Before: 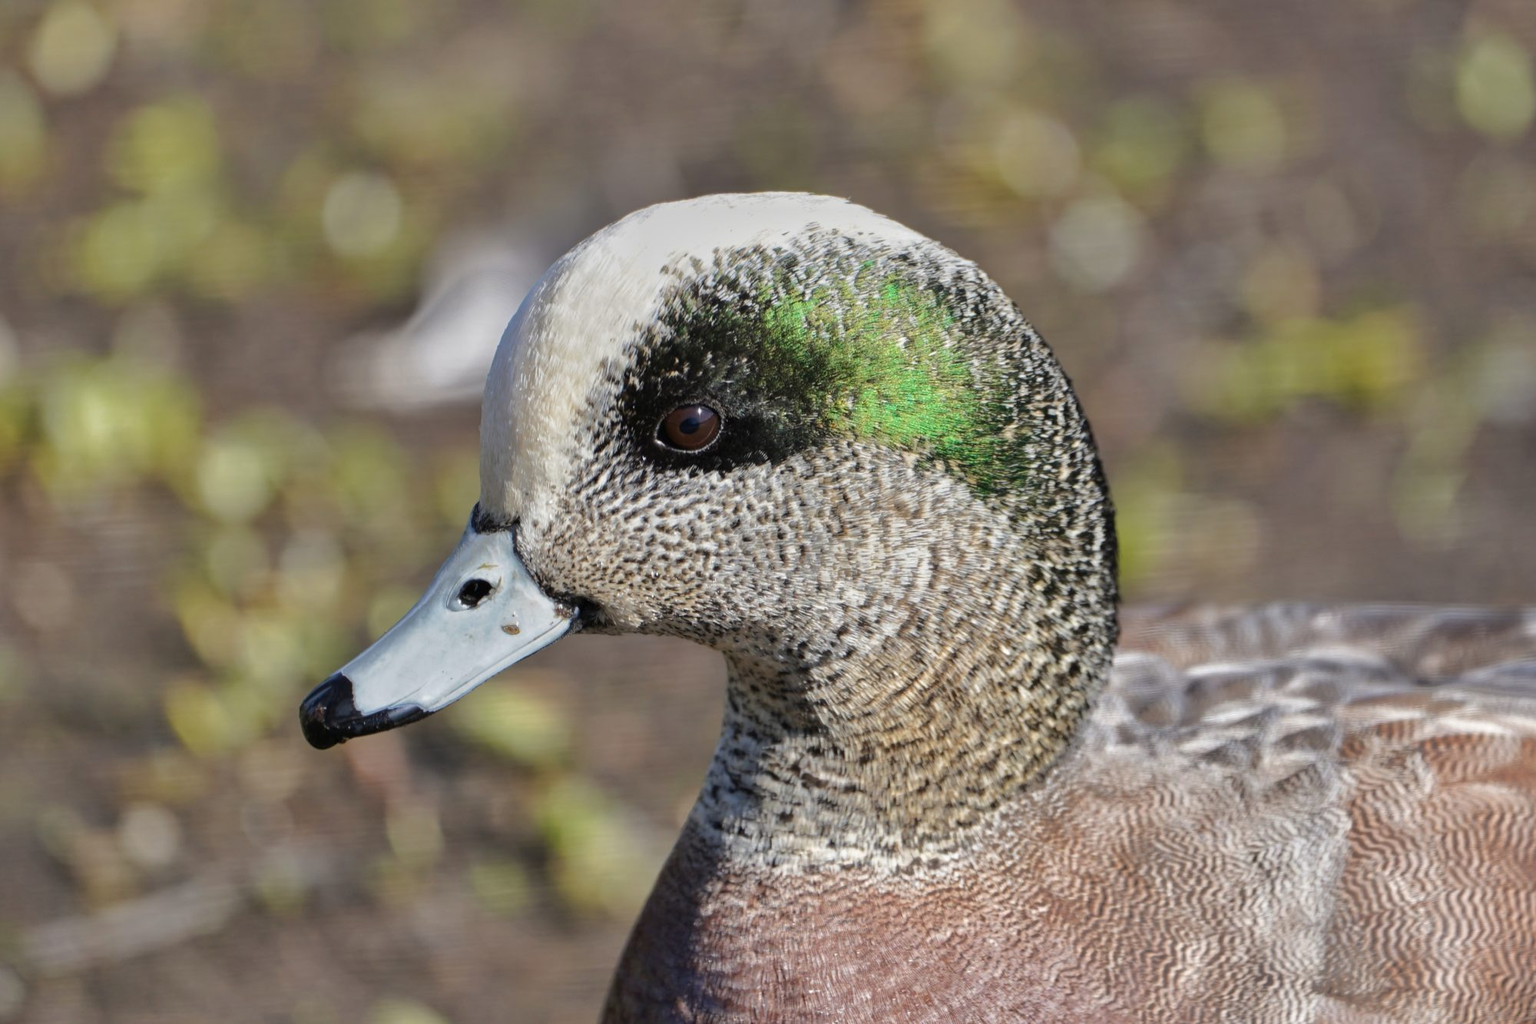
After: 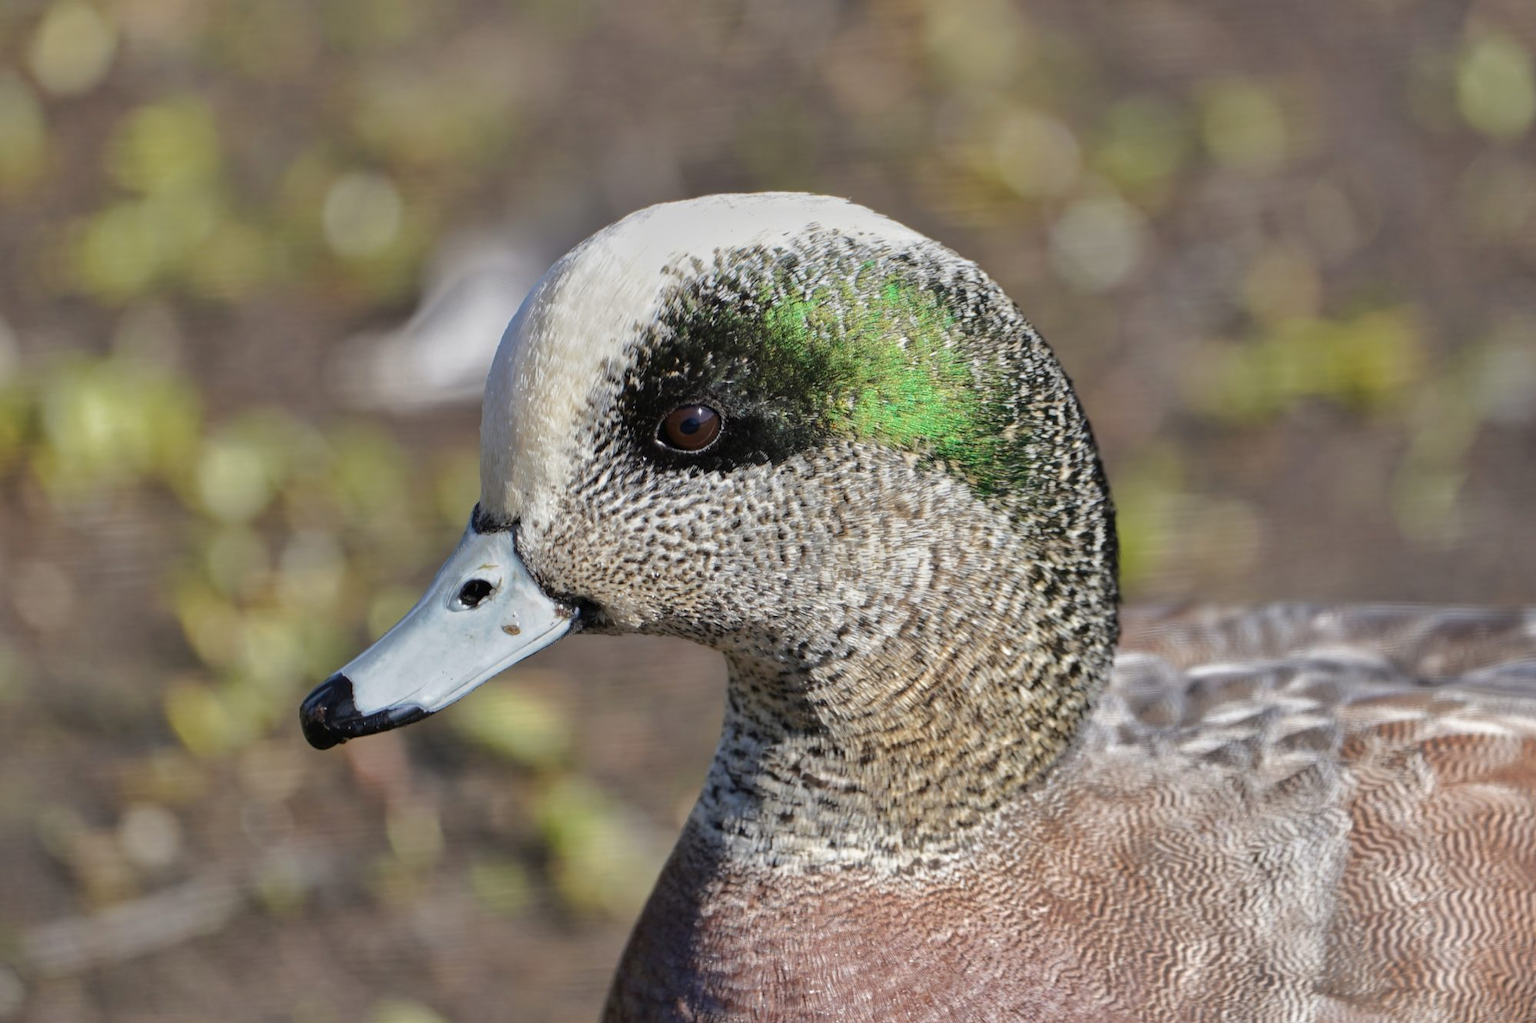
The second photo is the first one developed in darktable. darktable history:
color balance: on, module defaults
